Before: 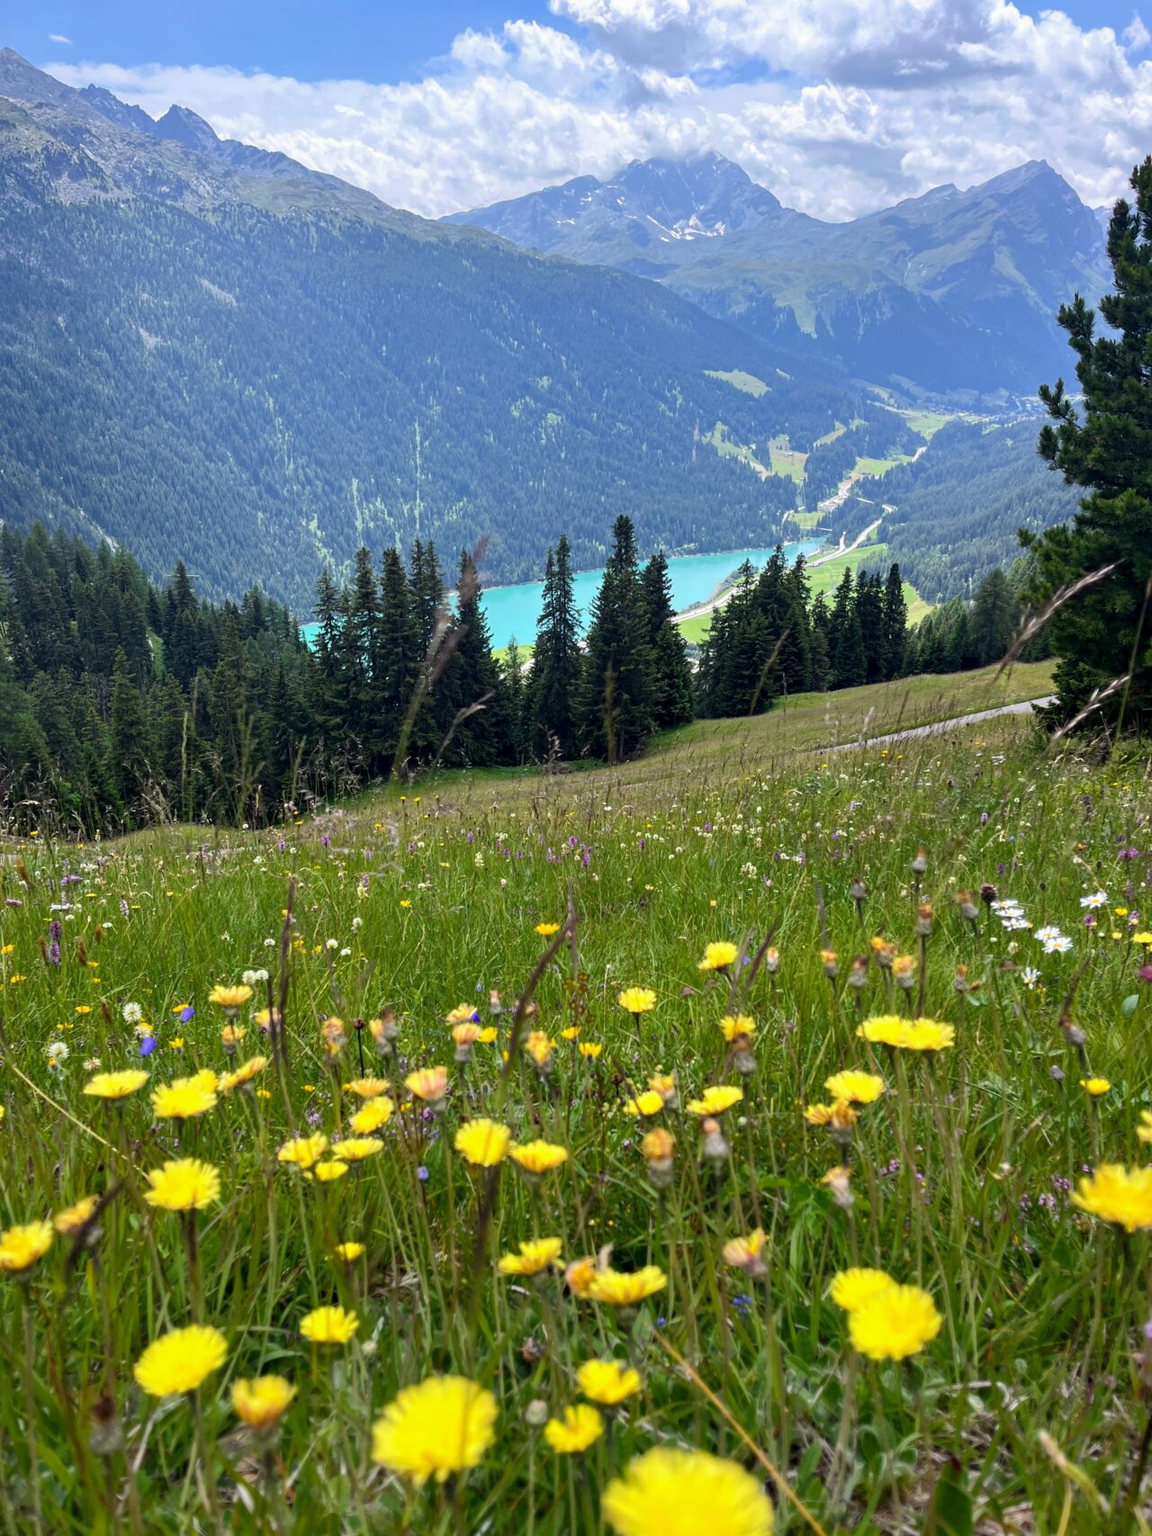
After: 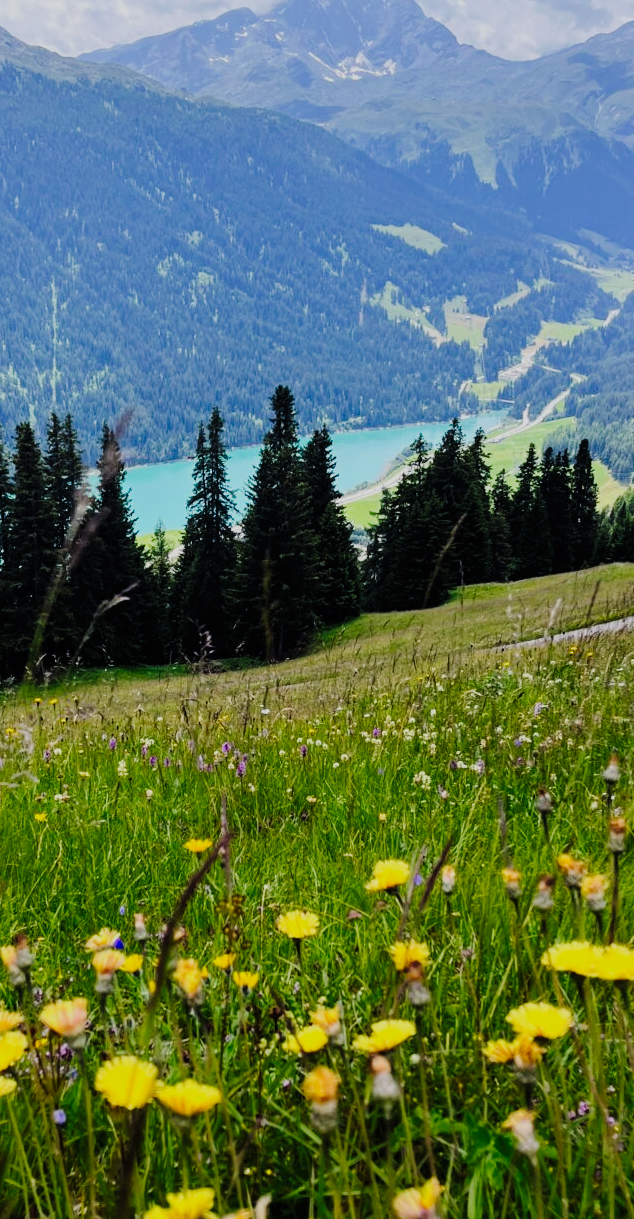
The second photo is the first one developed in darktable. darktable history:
crop: left 32.075%, top 10.976%, right 18.355%, bottom 17.596%
tone curve: curves: ch0 [(0, 0) (0.003, 0.007) (0.011, 0.009) (0.025, 0.014) (0.044, 0.022) (0.069, 0.029) (0.1, 0.037) (0.136, 0.052) (0.177, 0.083) (0.224, 0.121) (0.277, 0.177) (0.335, 0.258) (0.399, 0.351) (0.468, 0.454) (0.543, 0.557) (0.623, 0.654) (0.709, 0.744) (0.801, 0.825) (0.898, 0.909) (1, 1)], preserve colors none
filmic rgb: black relative exposure -7.65 EV, white relative exposure 4.56 EV, hardness 3.61
